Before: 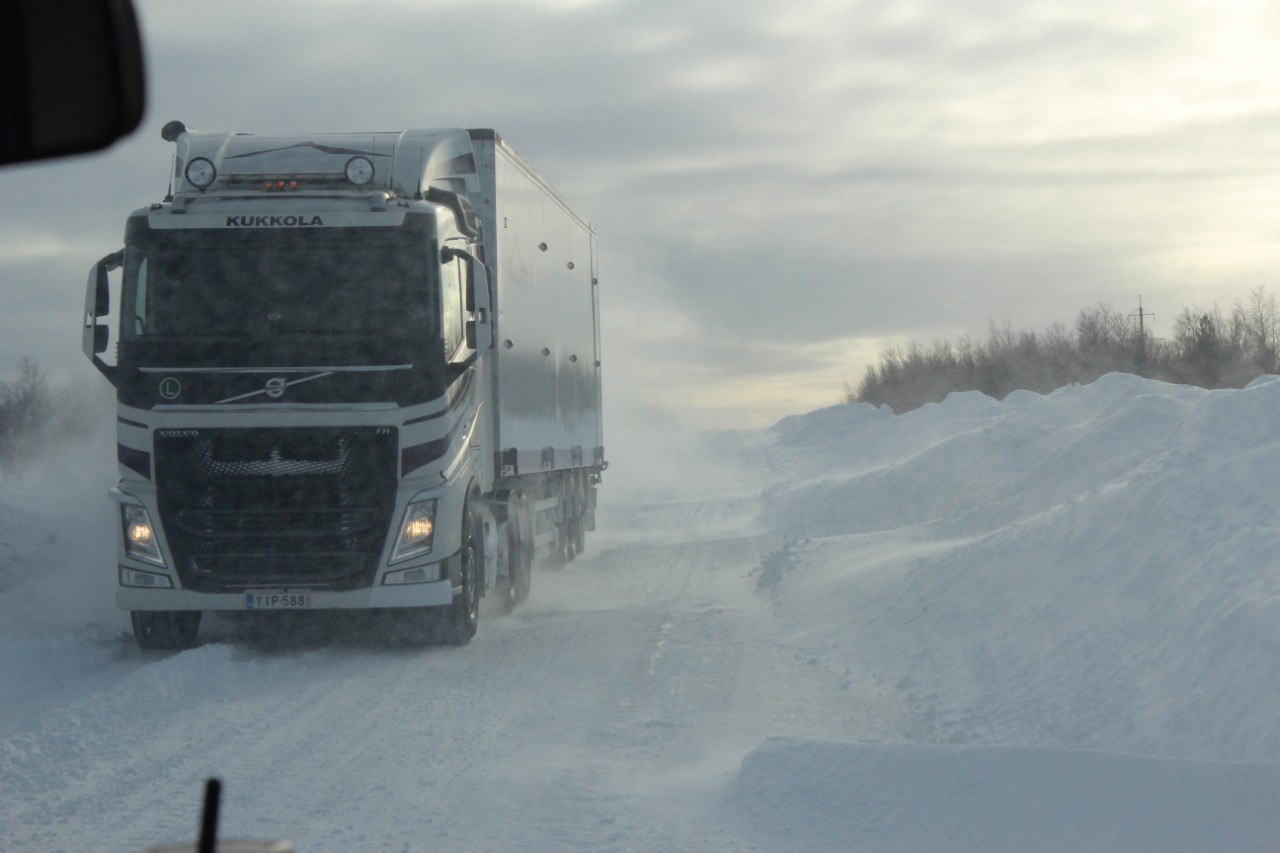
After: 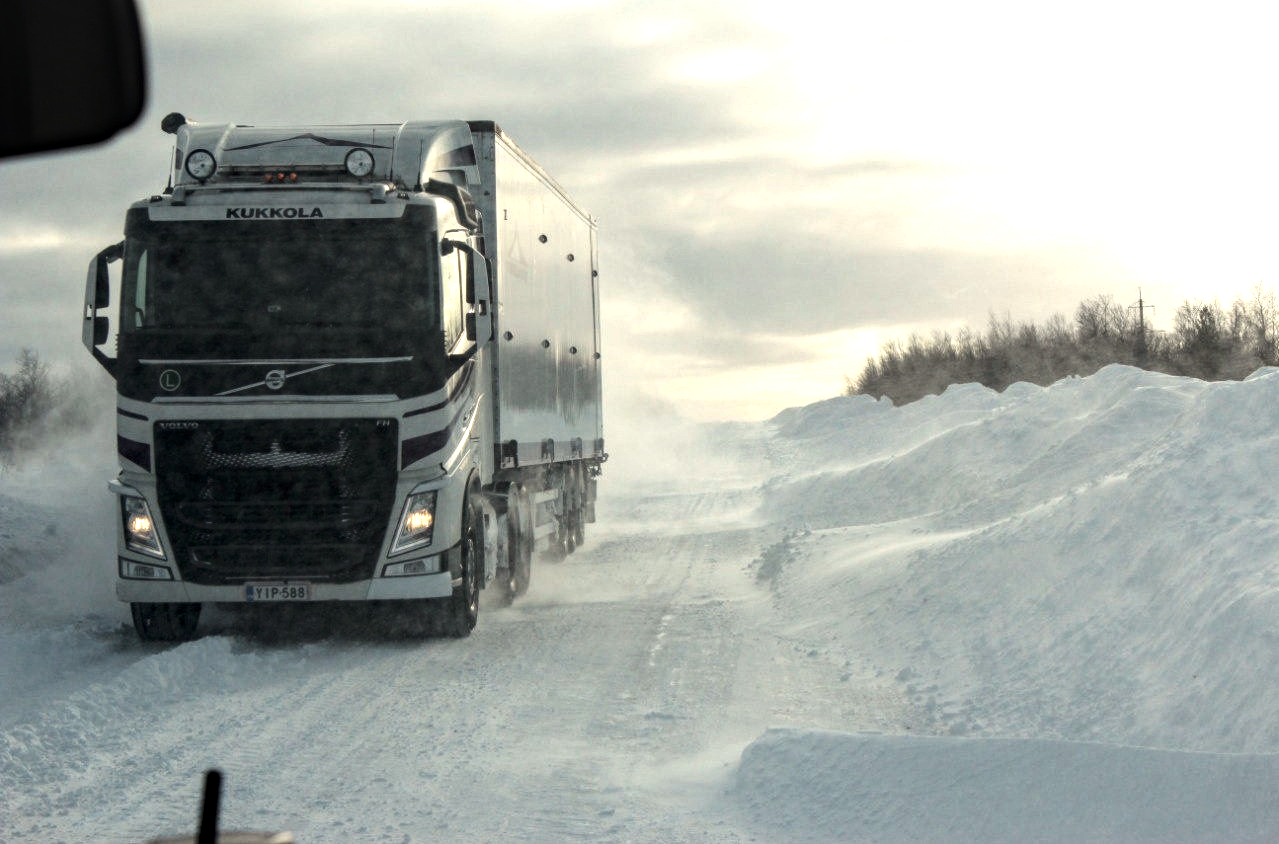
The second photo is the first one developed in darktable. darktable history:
crop: top 1.049%, right 0.001%
color correction: saturation 0.98
white balance: red 1.045, blue 0.932
local contrast: highlights 40%, shadows 60%, detail 136%, midtone range 0.514
haze removal: strength 0.12, distance 0.25, compatibility mode true, adaptive false
tone equalizer: -8 EV -1.08 EV, -7 EV -1.01 EV, -6 EV -0.867 EV, -5 EV -0.578 EV, -3 EV 0.578 EV, -2 EV 0.867 EV, -1 EV 1.01 EV, +0 EV 1.08 EV, edges refinement/feathering 500, mask exposure compensation -1.57 EV, preserve details no
